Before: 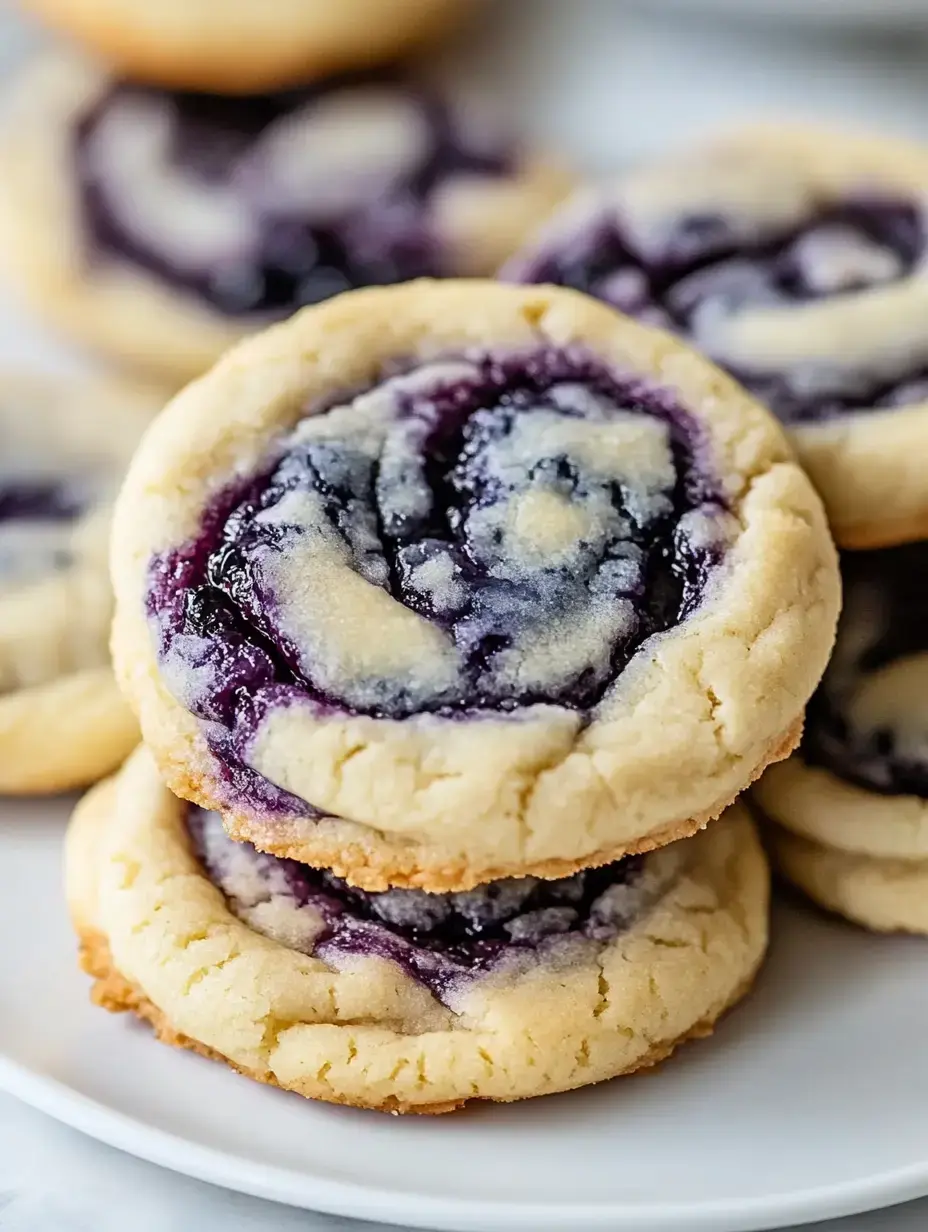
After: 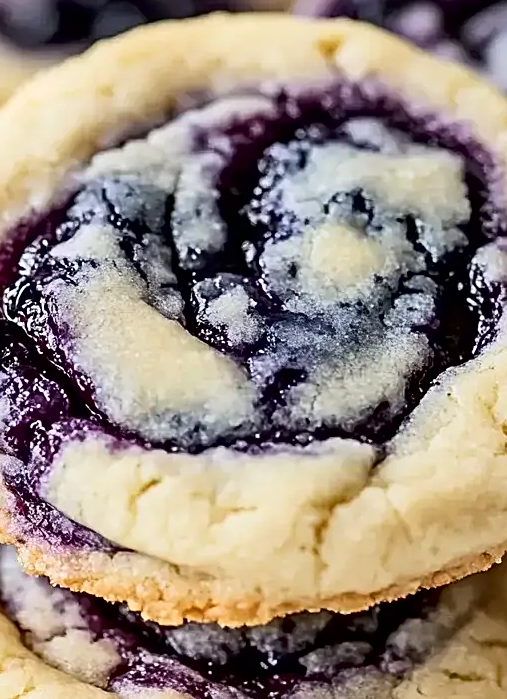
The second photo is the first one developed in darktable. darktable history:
crop and rotate: left 22.143%, top 21.612%, right 23.172%, bottom 21.604%
tone curve: curves: ch0 [(0, 0) (0.118, 0.034) (0.182, 0.124) (0.265, 0.214) (0.504, 0.508) (0.783, 0.825) (1, 1)], color space Lab, independent channels, preserve colors none
sharpen: on, module defaults
